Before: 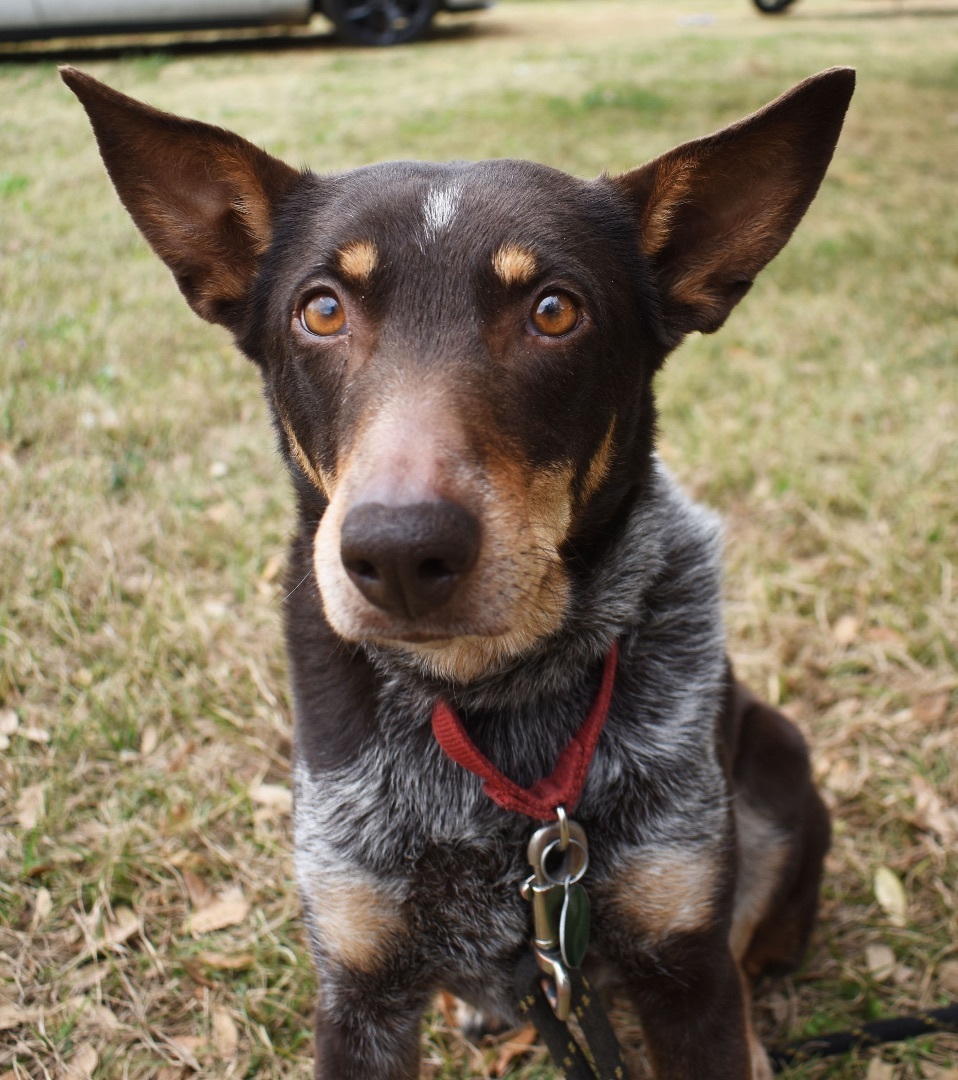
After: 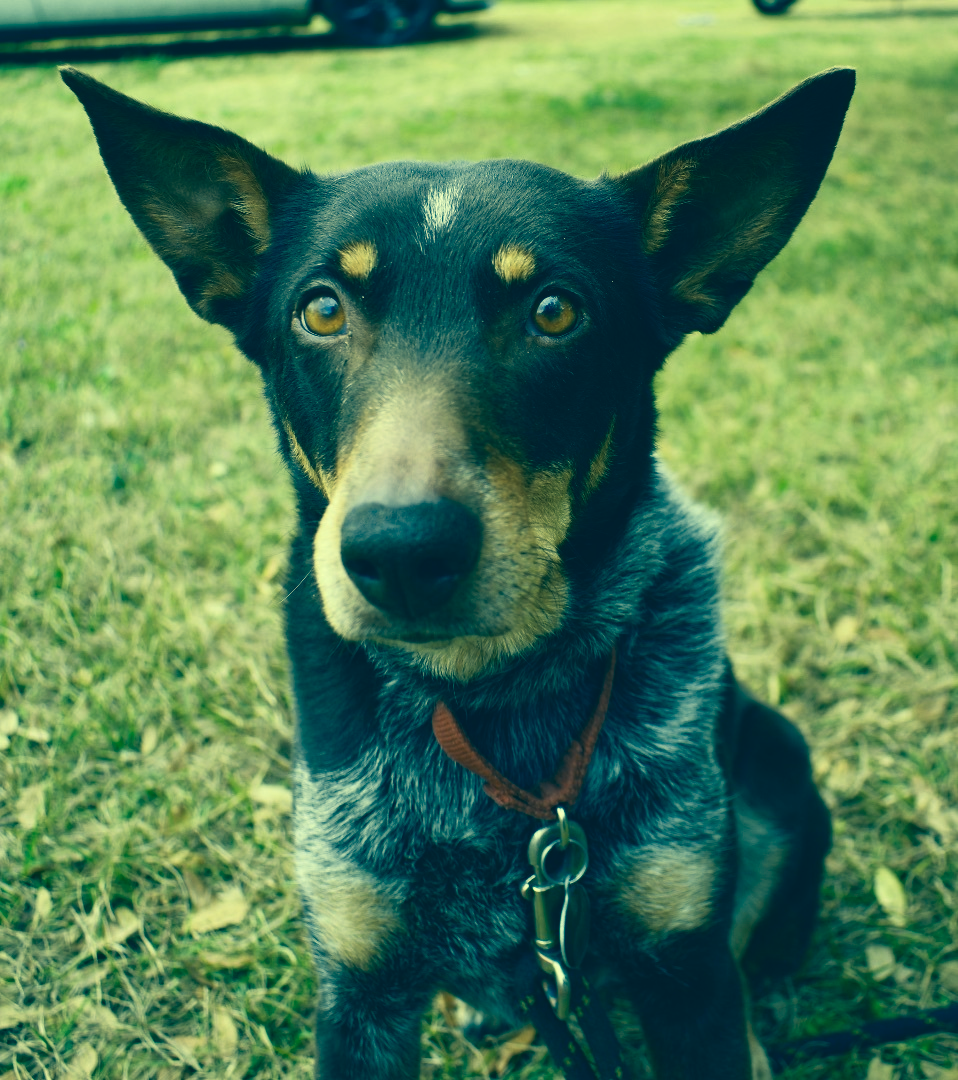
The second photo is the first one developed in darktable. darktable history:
tone curve: curves: ch0 [(0, 0) (0.003, 0.038) (0.011, 0.035) (0.025, 0.03) (0.044, 0.044) (0.069, 0.062) (0.1, 0.087) (0.136, 0.114) (0.177, 0.15) (0.224, 0.193) (0.277, 0.242) (0.335, 0.299) (0.399, 0.361) (0.468, 0.437) (0.543, 0.521) (0.623, 0.614) (0.709, 0.717) (0.801, 0.817) (0.898, 0.913) (1, 1)], color space Lab, independent channels, preserve colors none
color correction: highlights a* -15.26, highlights b* 39.99, shadows a* -39.84, shadows b* -26.5
color calibration: illuminant as shot in camera, x 0.358, y 0.373, temperature 4628.91 K
